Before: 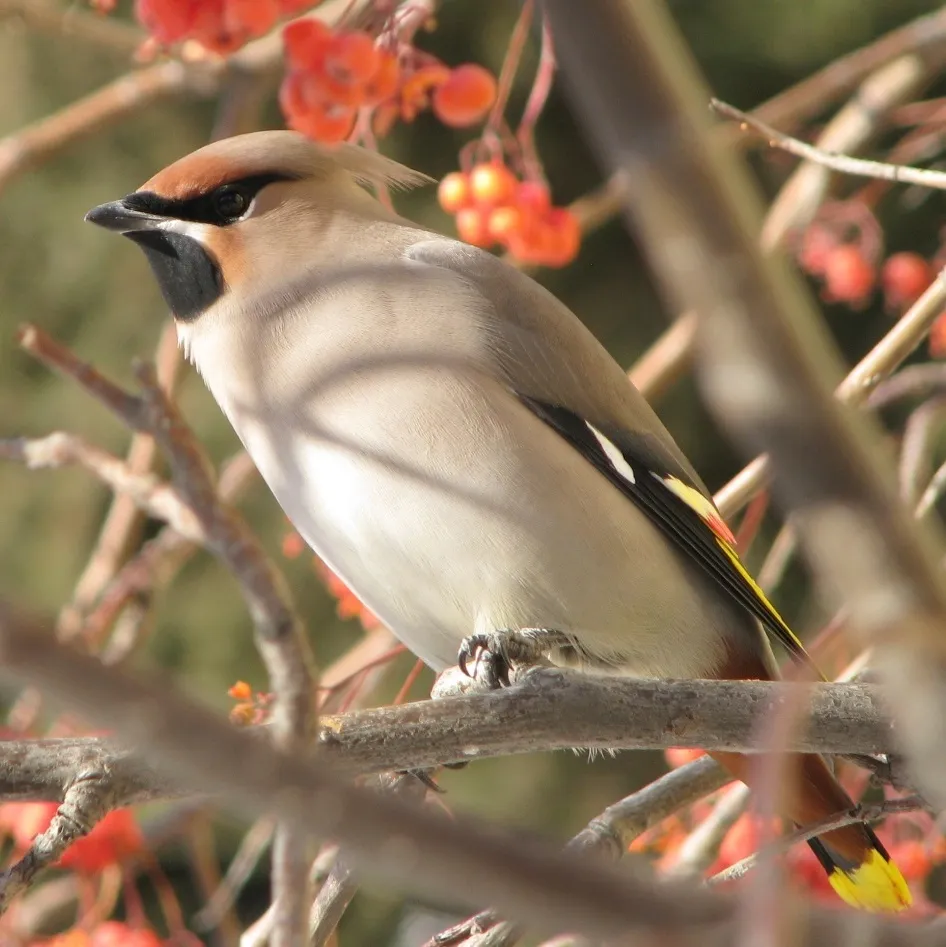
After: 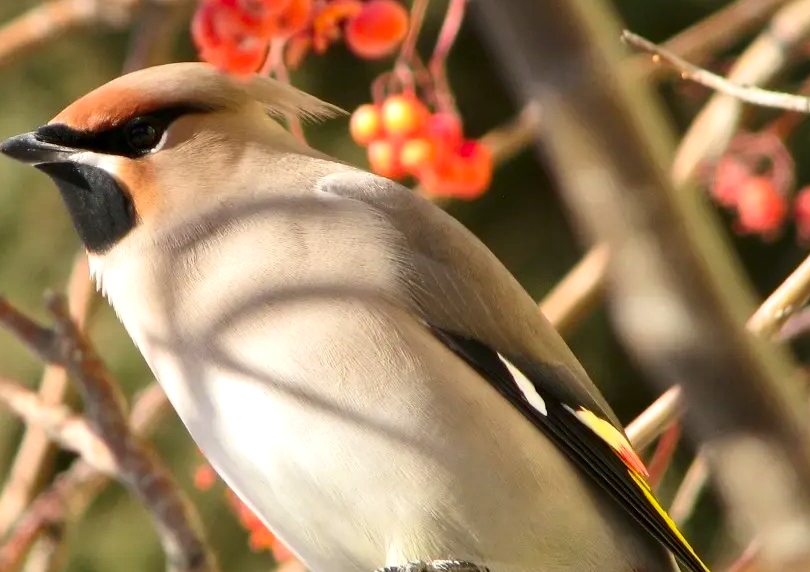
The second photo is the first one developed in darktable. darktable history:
crop and rotate: left 9.345%, top 7.22%, right 4.982%, bottom 32.331%
local contrast: mode bilateral grid, contrast 20, coarseness 50, detail 150%, midtone range 0.2
contrast brightness saturation: contrast 0.16, saturation 0.32
